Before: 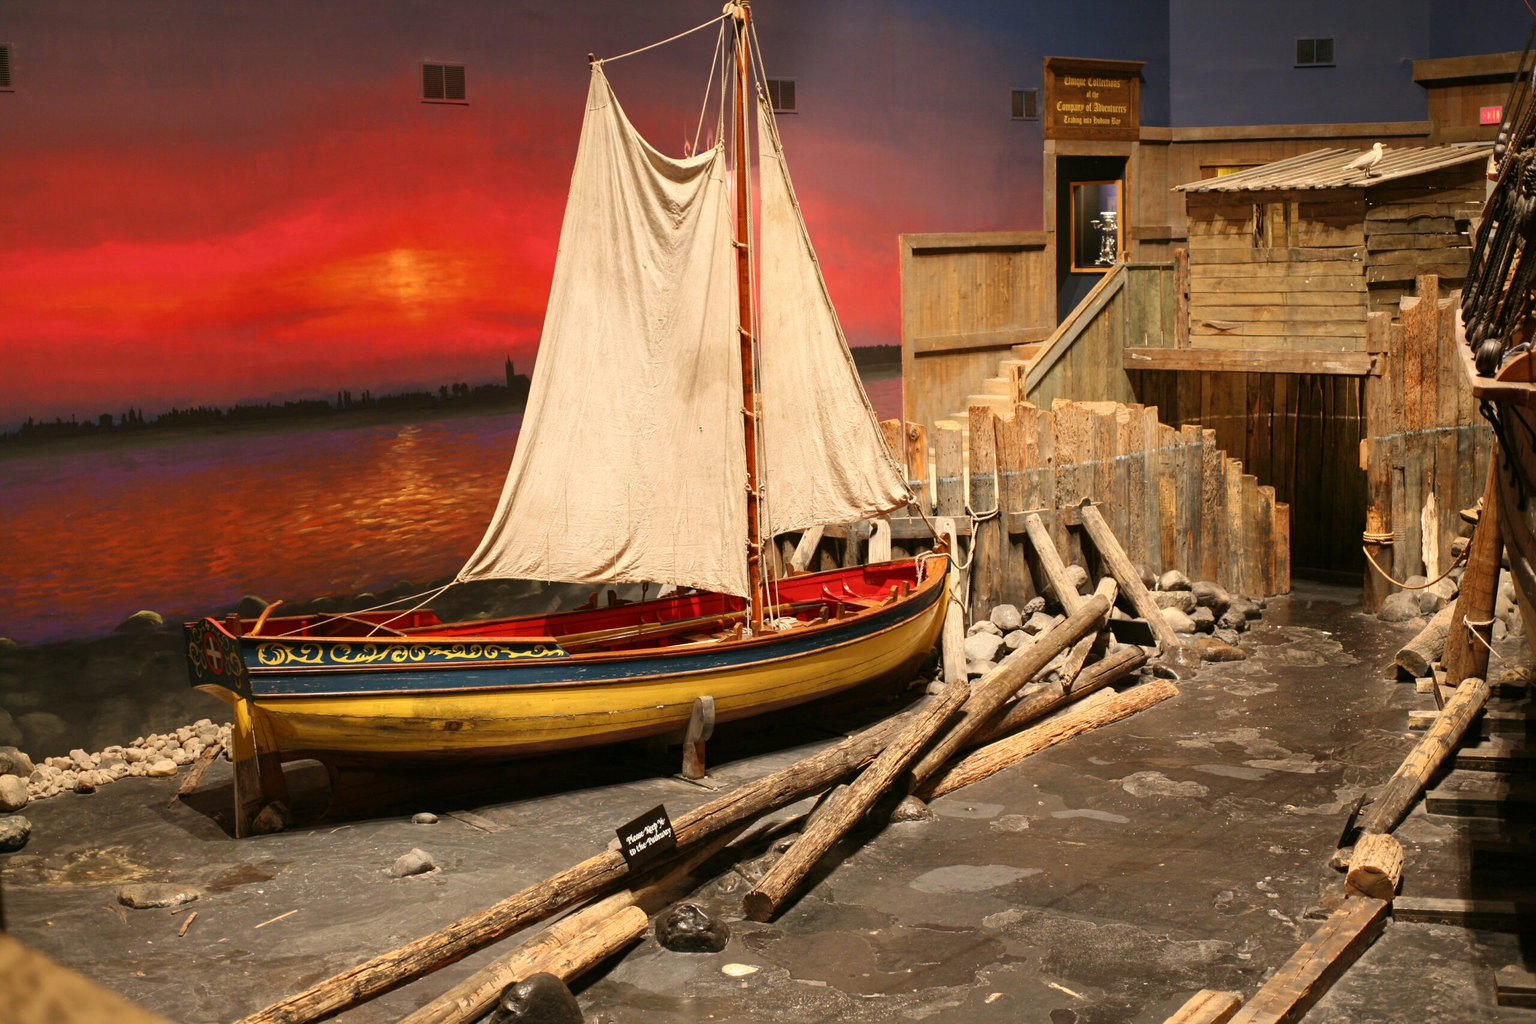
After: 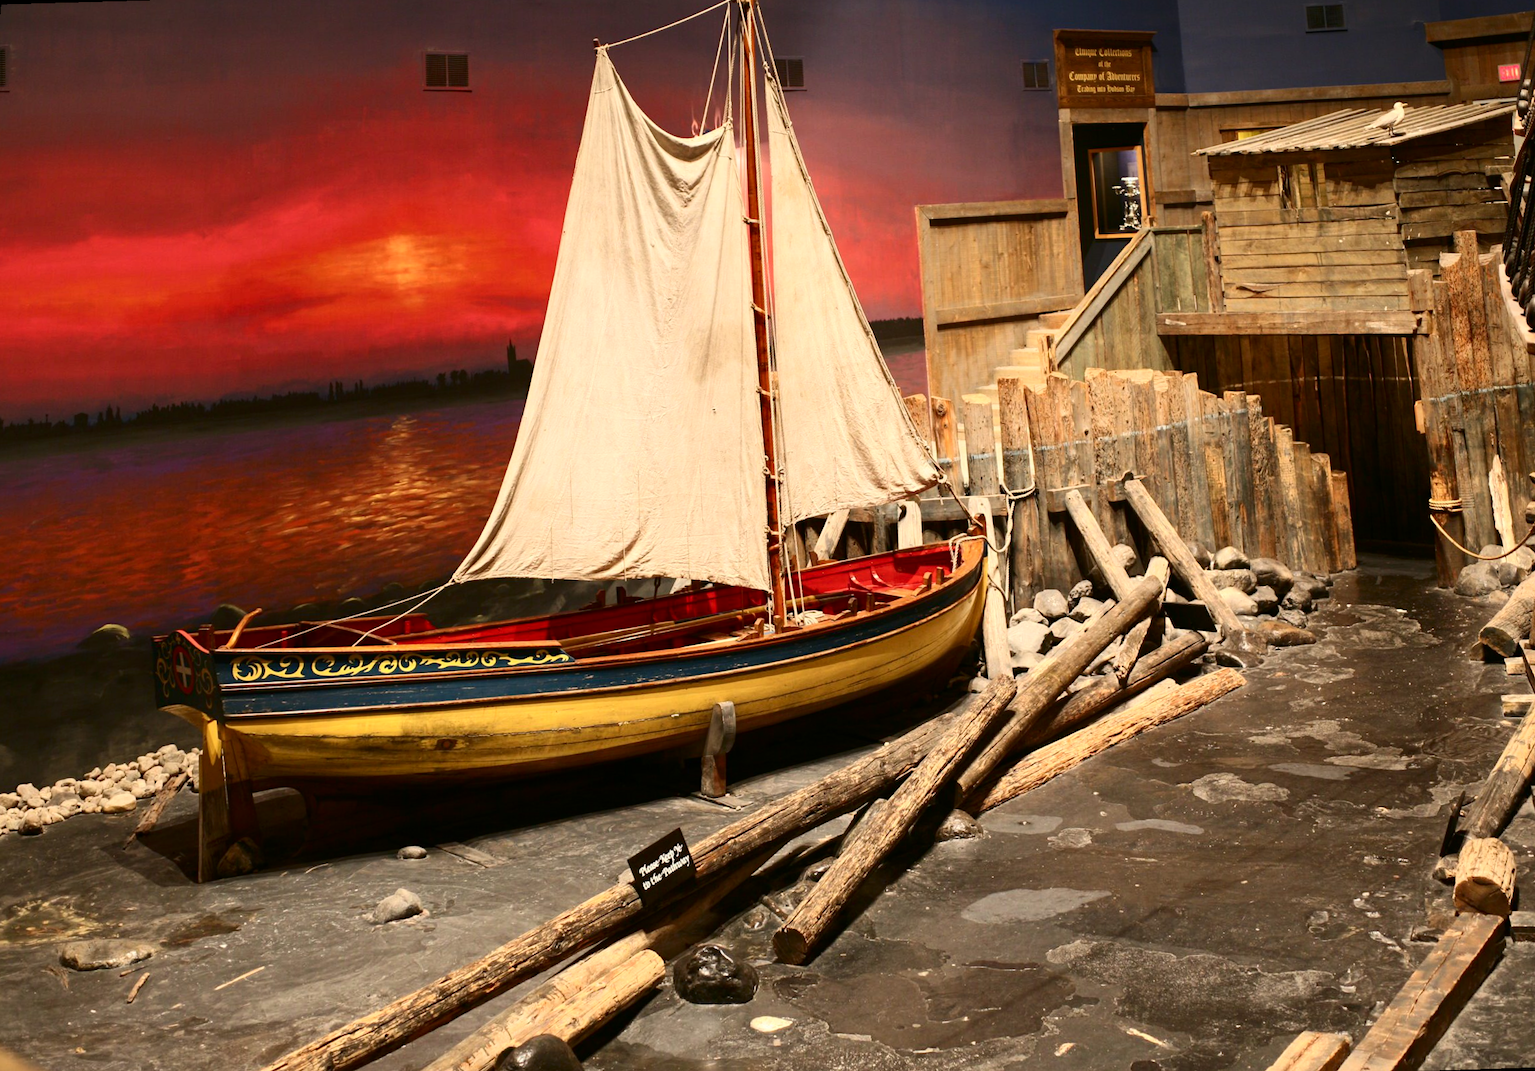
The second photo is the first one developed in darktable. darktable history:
rotate and perspective: rotation -1.68°, lens shift (vertical) -0.146, crop left 0.049, crop right 0.912, crop top 0.032, crop bottom 0.96
contrast brightness saturation: contrast 0.22
